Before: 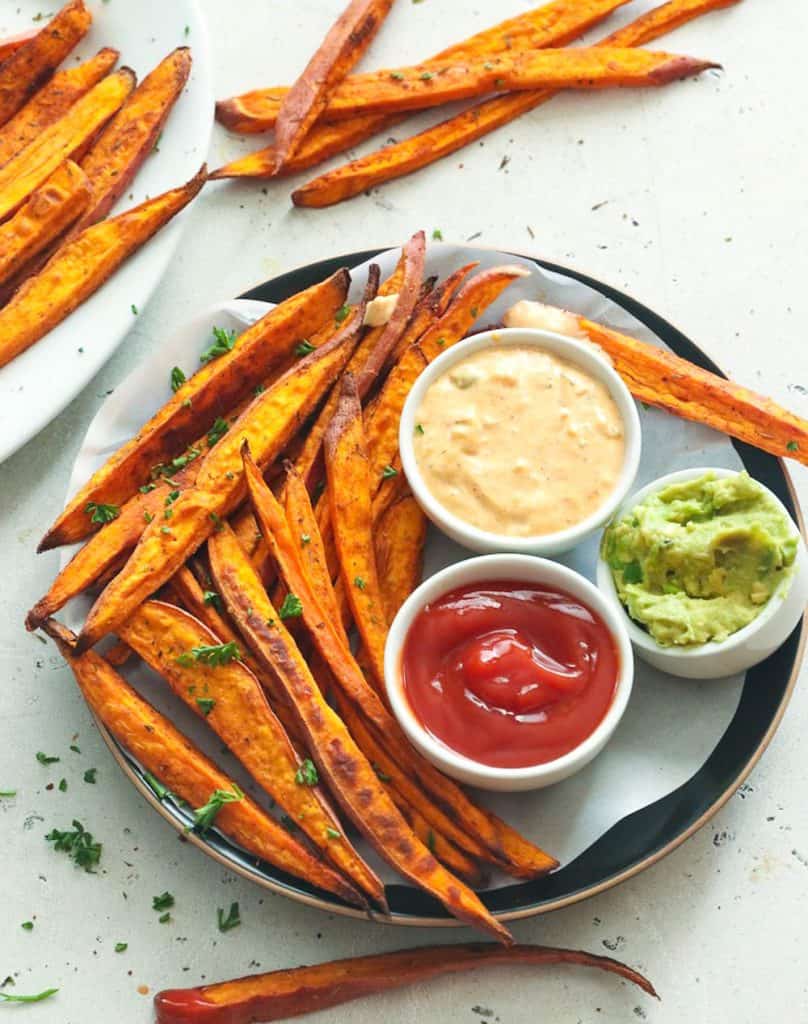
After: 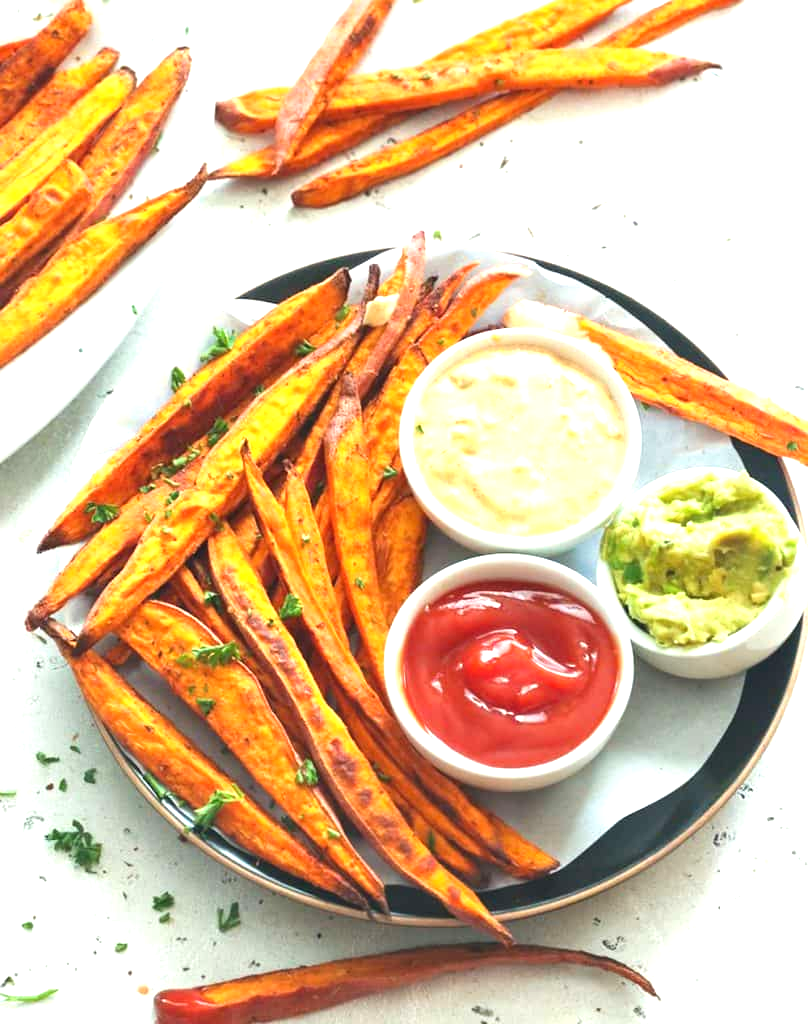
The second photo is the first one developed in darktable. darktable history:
shadows and highlights: radius 335.74, shadows 63.35, highlights 4.51, compress 87.33%, soften with gaussian
exposure: black level correction -0.001, exposure 0.906 EV, compensate highlight preservation false
